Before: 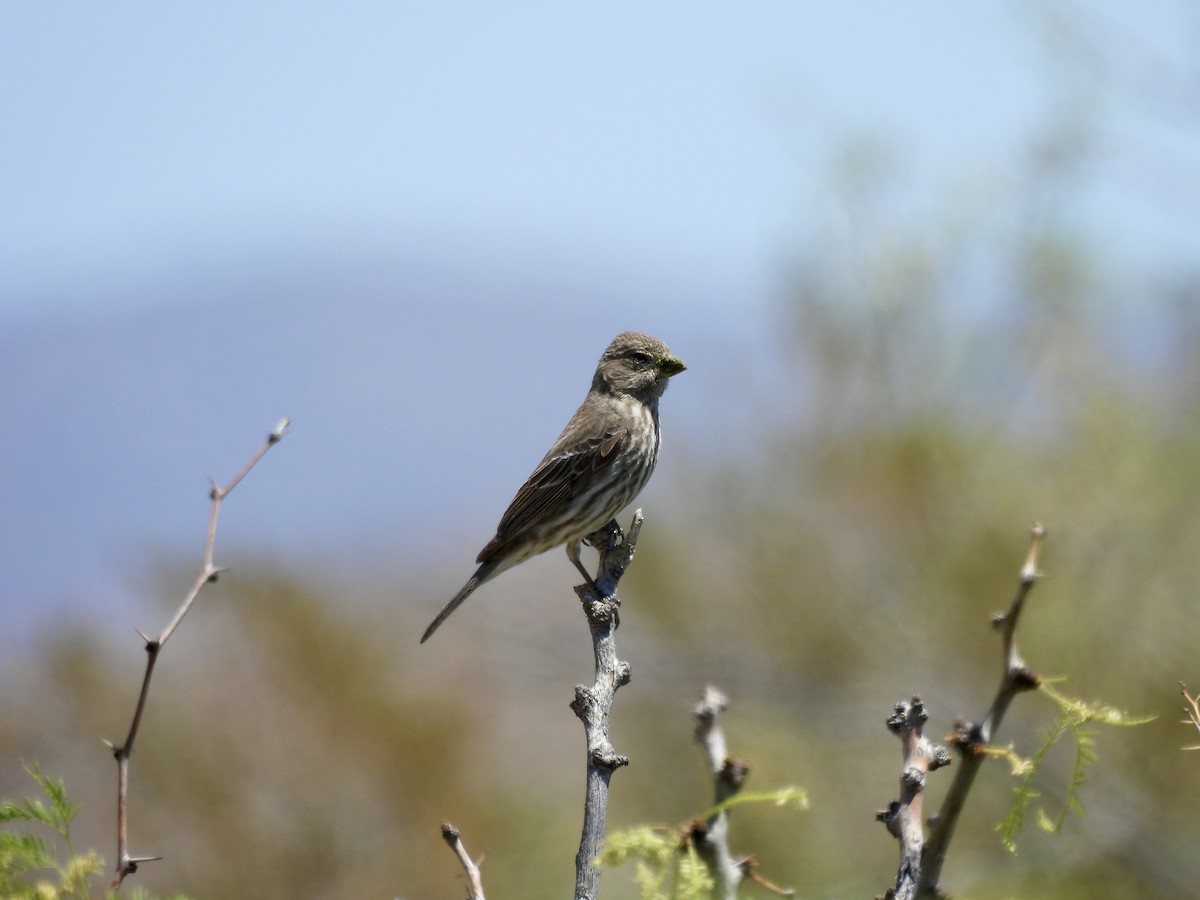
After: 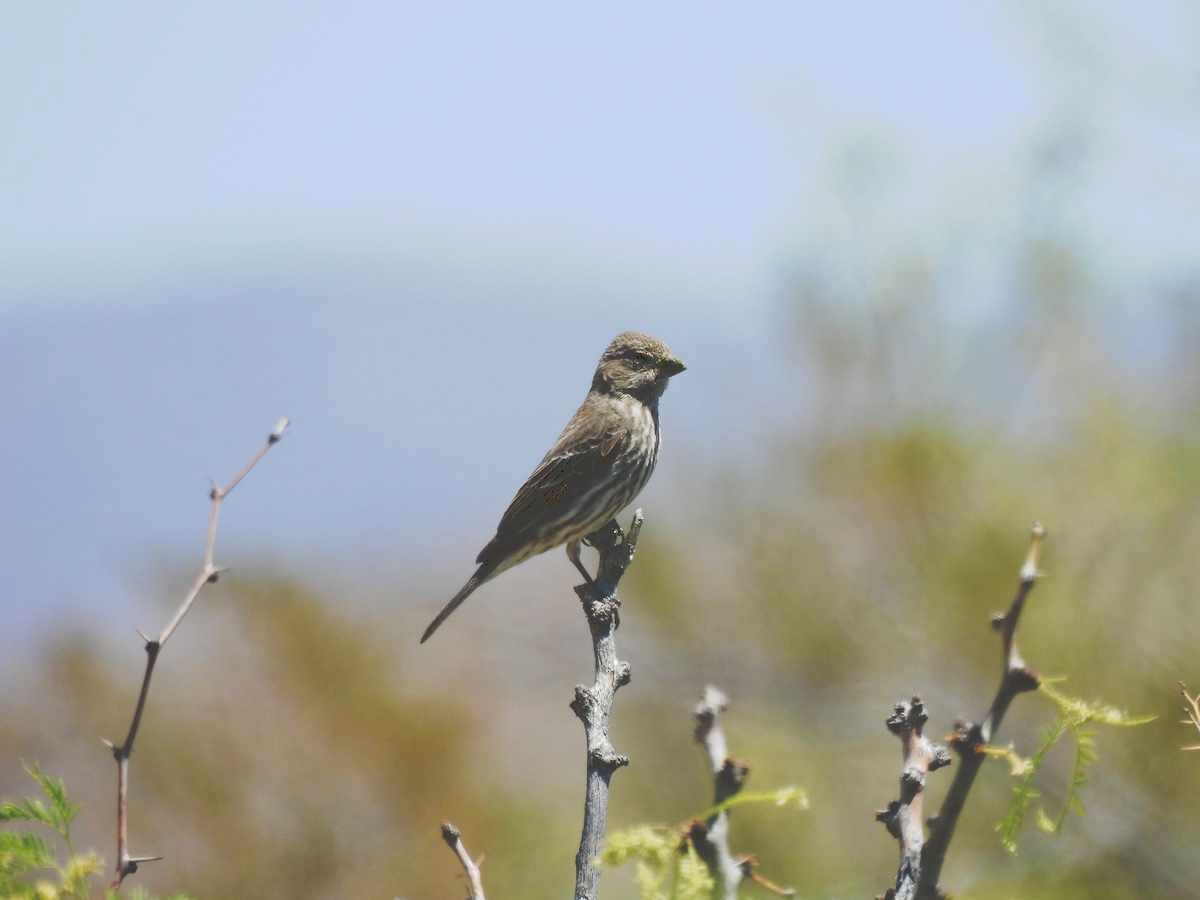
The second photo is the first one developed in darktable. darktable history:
white balance: emerald 1
tone curve: curves: ch0 [(0, 0) (0.003, 0.241) (0.011, 0.241) (0.025, 0.242) (0.044, 0.246) (0.069, 0.25) (0.1, 0.251) (0.136, 0.256) (0.177, 0.275) (0.224, 0.293) (0.277, 0.326) (0.335, 0.38) (0.399, 0.449) (0.468, 0.525) (0.543, 0.606) (0.623, 0.683) (0.709, 0.751) (0.801, 0.824) (0.898, 0.871) (1, 1)], preserve colors none
exposure: compensate highlight preservation false
